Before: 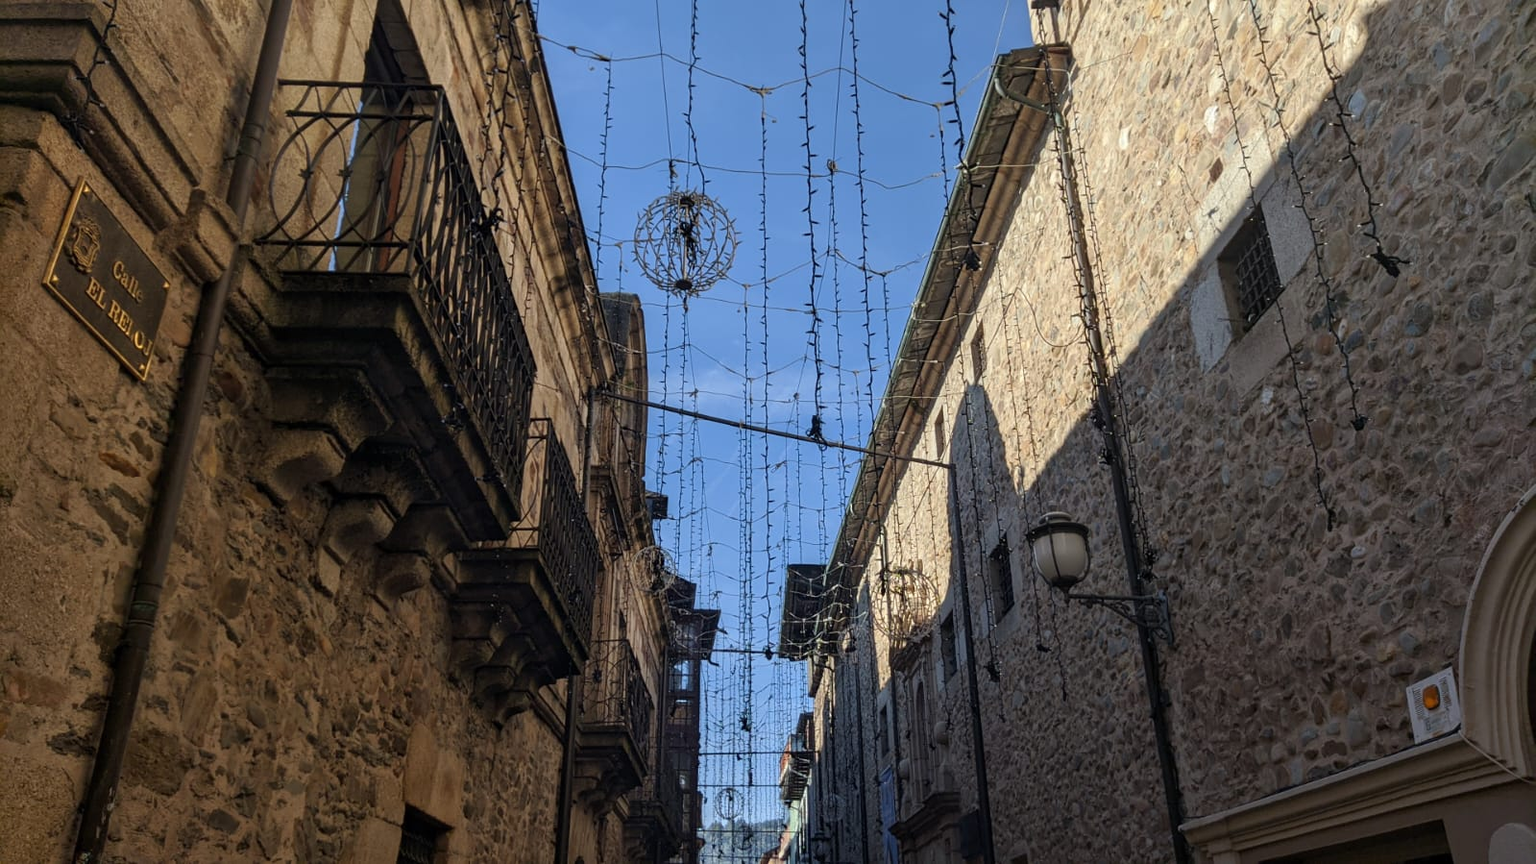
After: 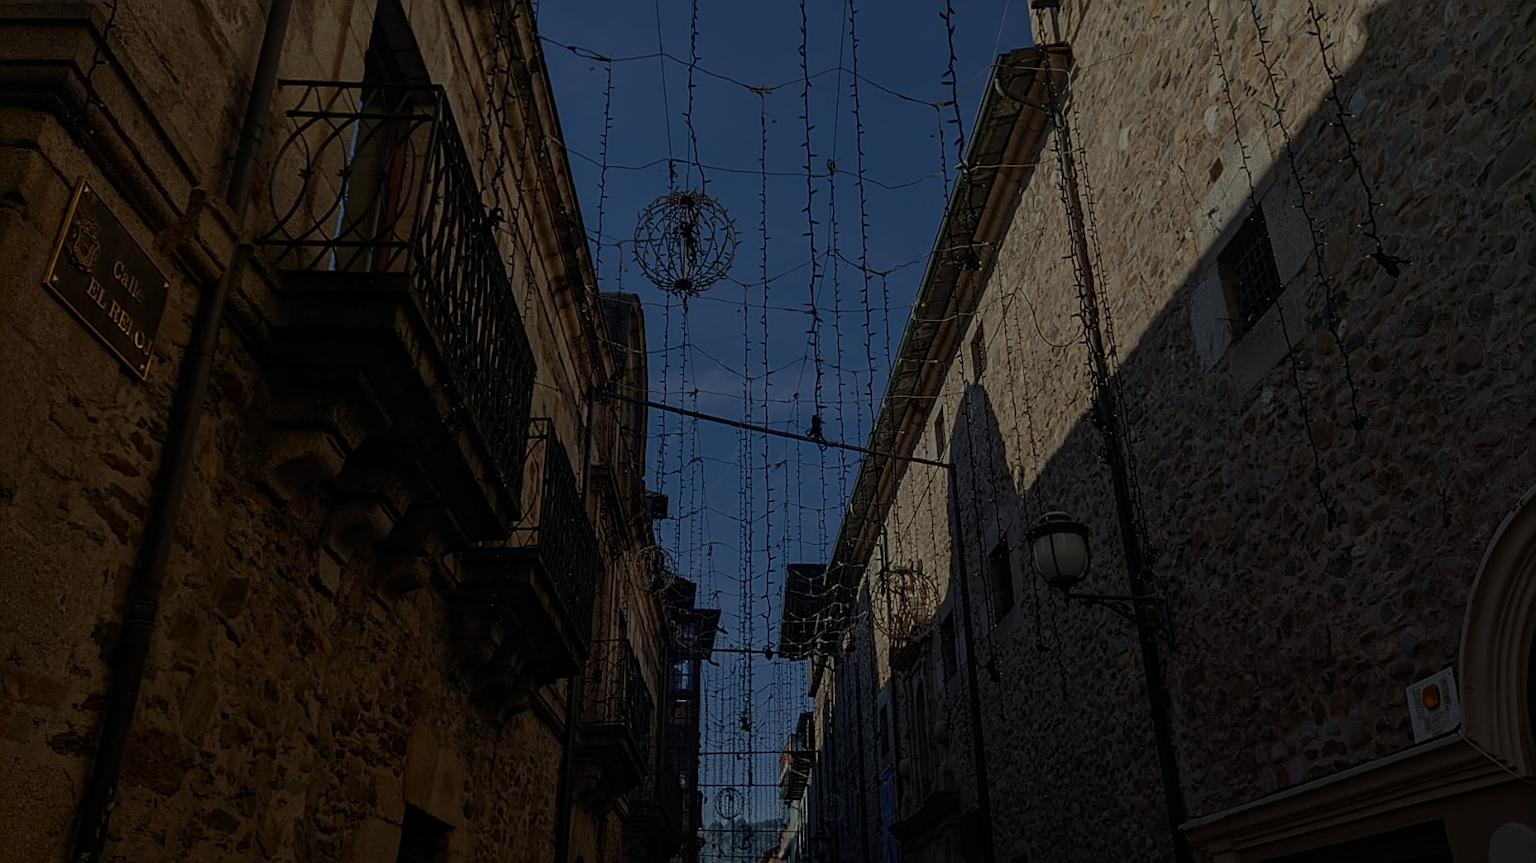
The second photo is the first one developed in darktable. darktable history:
exposure: exposure -2.446 EV, compensate highlight preservation false
sharpen: on, module defaults
contrast brightness saturation: contrast 0.14
